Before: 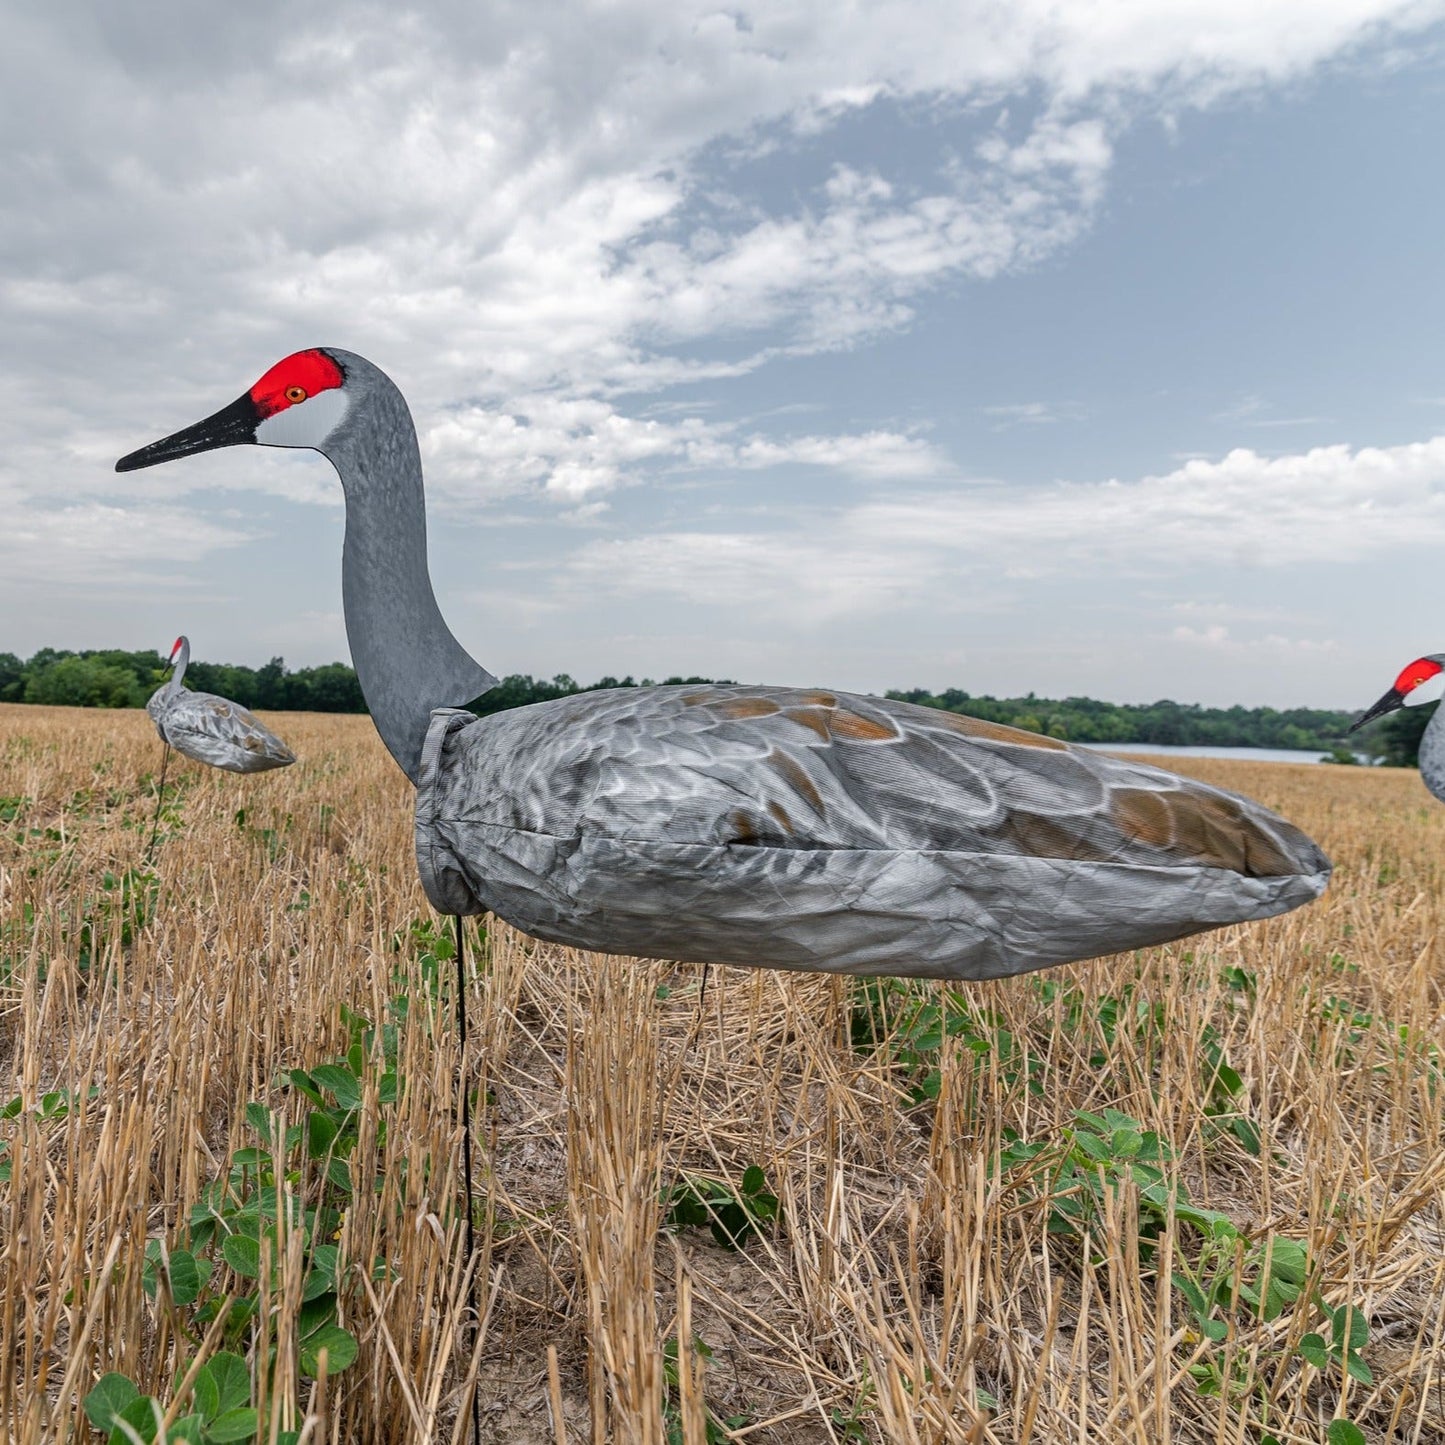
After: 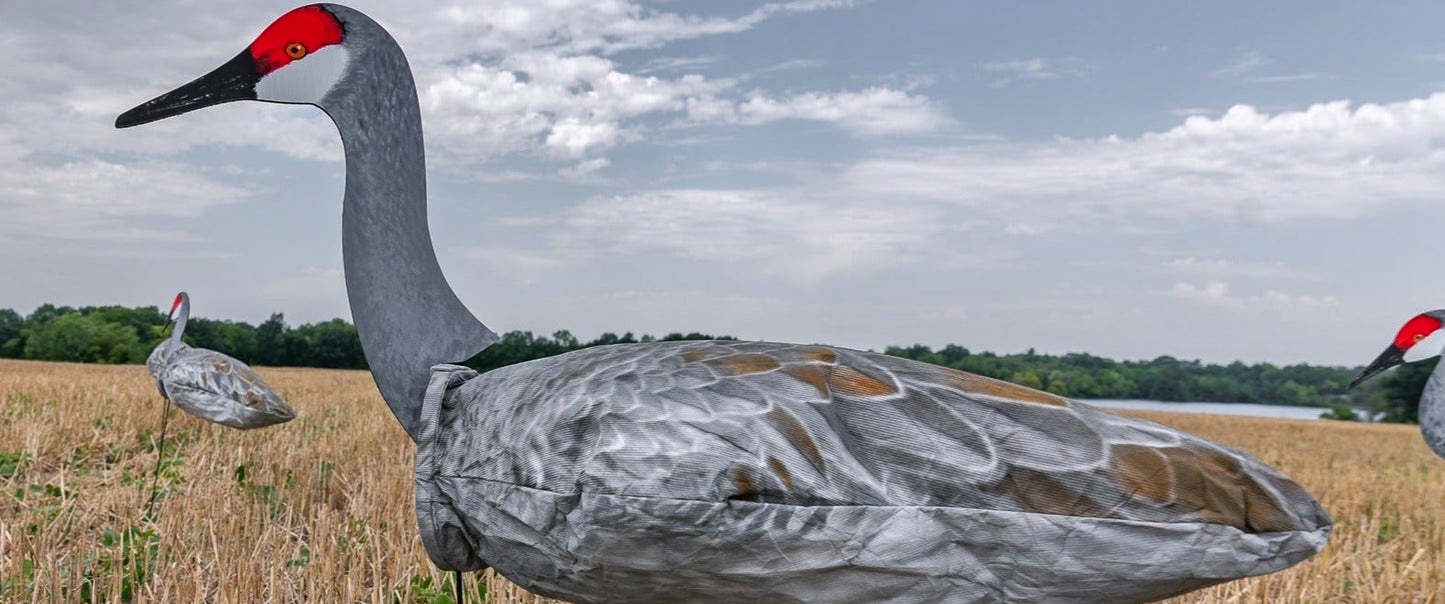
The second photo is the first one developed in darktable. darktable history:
crop and rotate: top 23.84%, bottom 34.294%
white balance: red 1.004, blue 1.024
shadows and highlights: shadows 32.83, highlights -47.7, soften with gaussian
